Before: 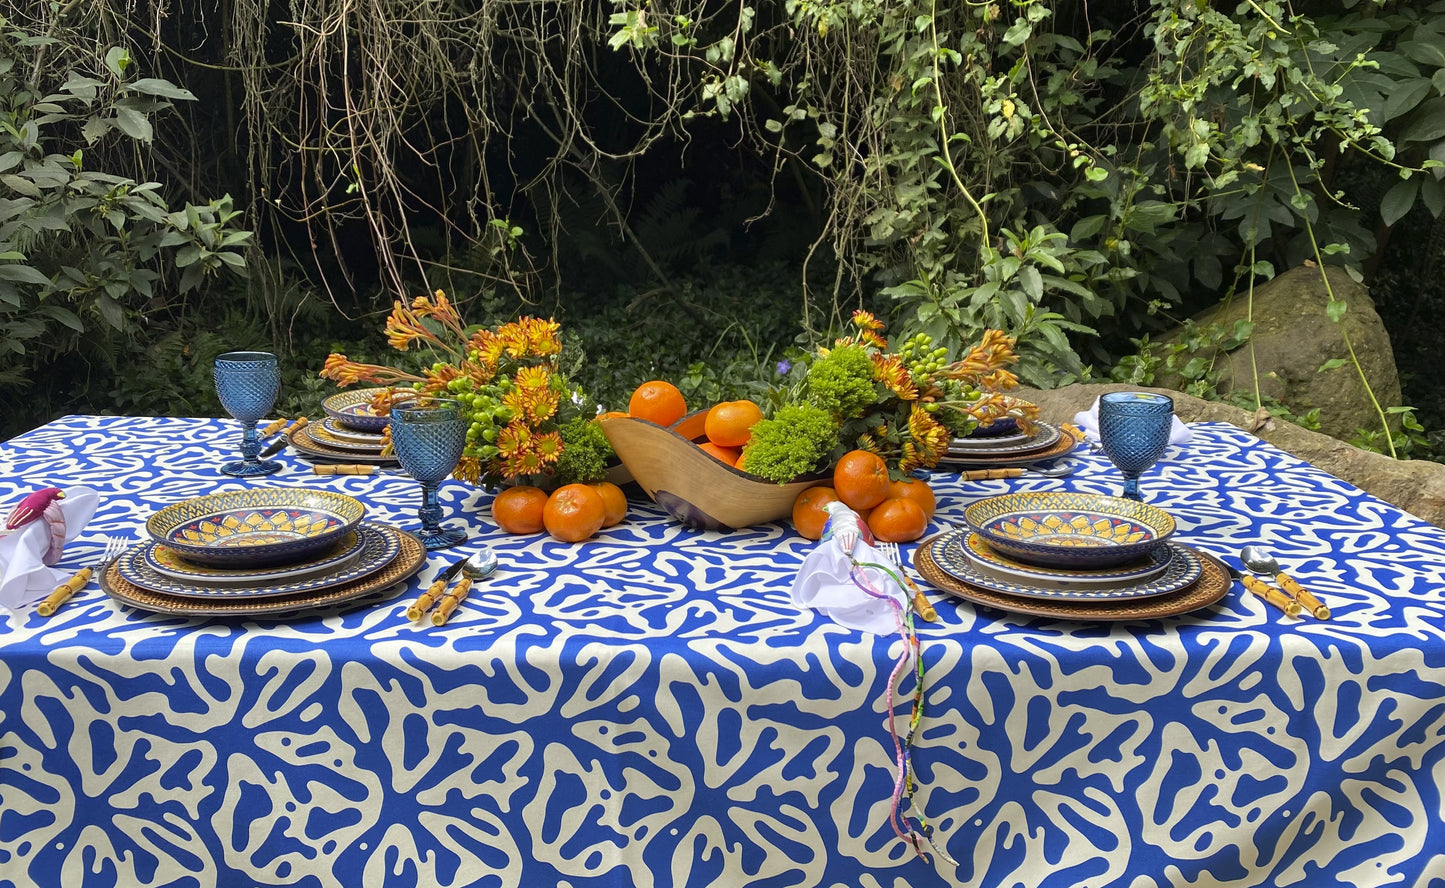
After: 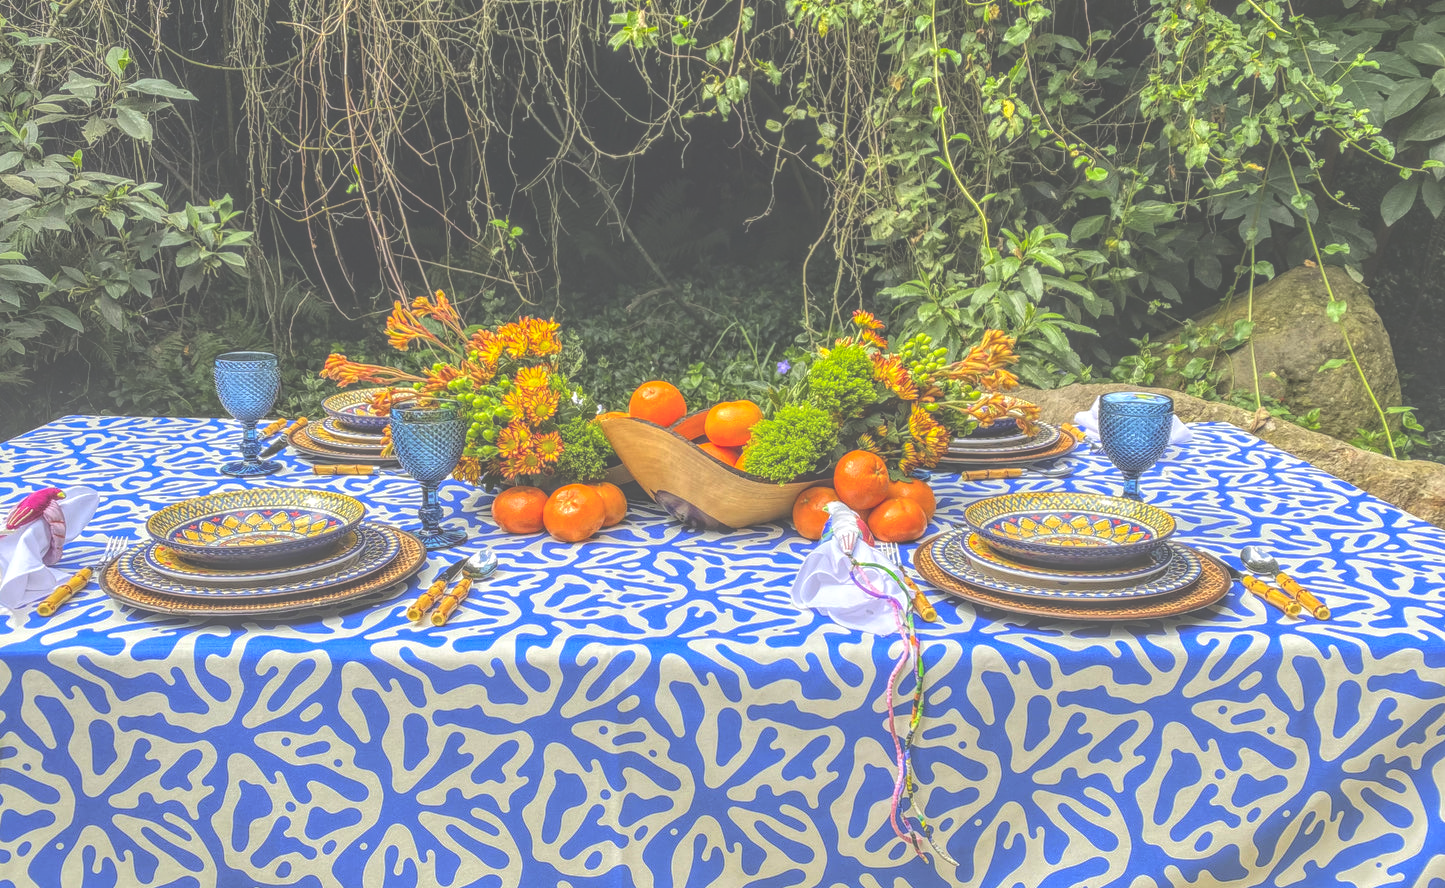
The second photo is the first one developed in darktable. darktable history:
exposure: black level correction -0.041, exposure 0.064 EV, compensate highlight preservation false
contrast brightness saturation: contrast 0.07, brightness 0.18, saturation 0.4
local contrast: highlights 0%, shadows 0%, detail 200%, midtone range 0.25
